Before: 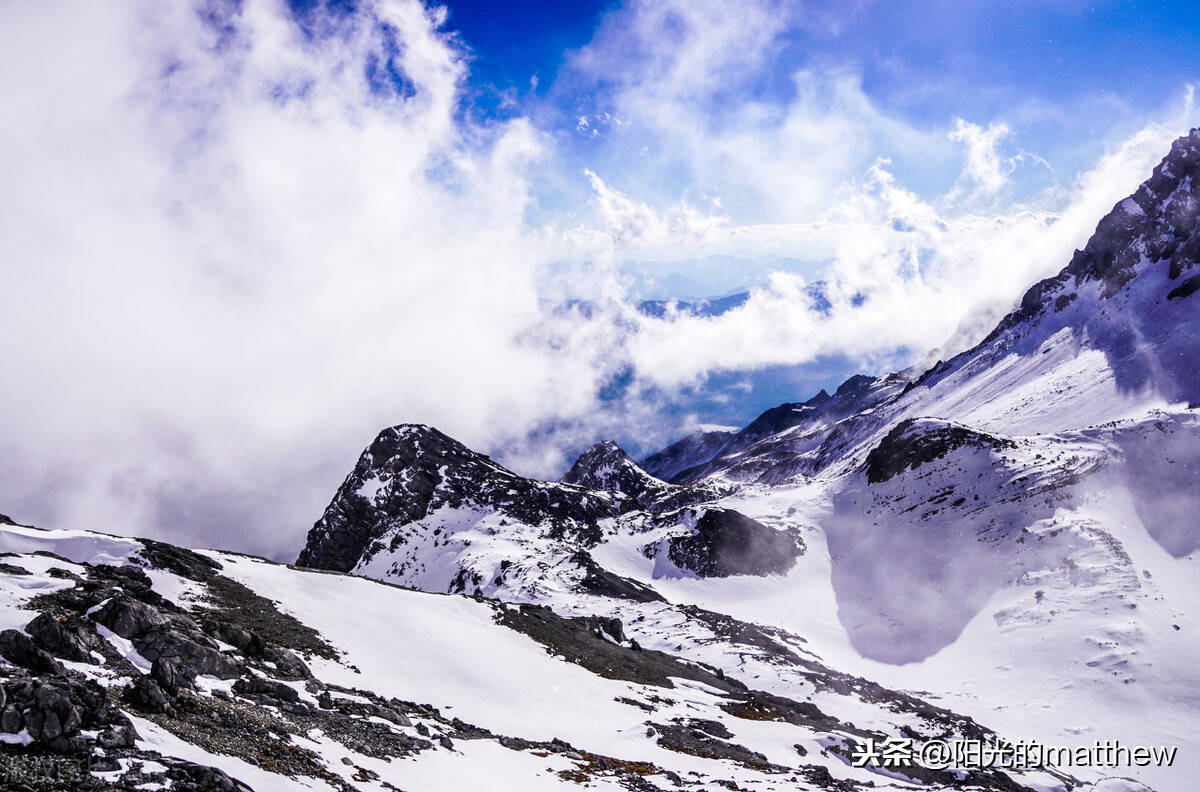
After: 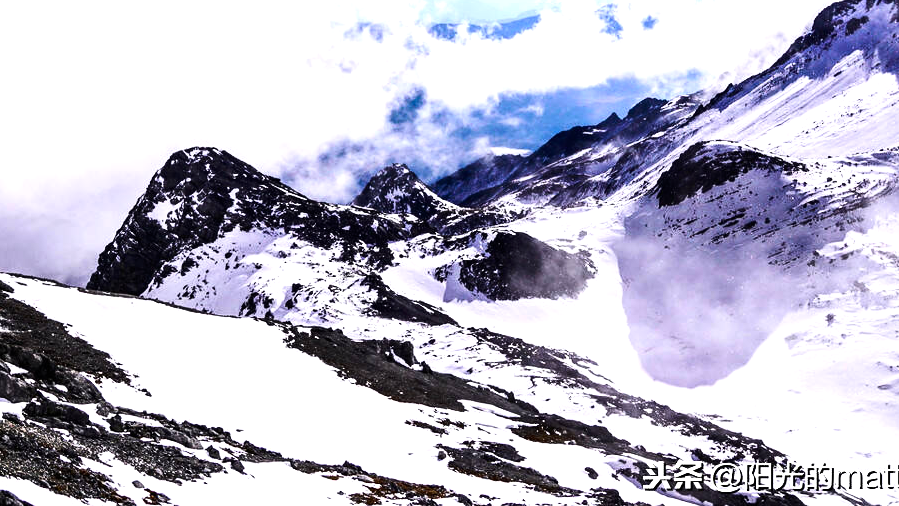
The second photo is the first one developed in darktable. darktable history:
exposure: compensate highlight preservation false
contrast brightness saturation: contrast 0.147, brightness -0.01, saturation 0.096
crop and rotate: left 17.446%, top 35.087%, right 7.589%, bottom 0.951%
tone equalizer: -8 EV -0.734 EV, -7 EV -0.729 EV, -6 EV -0.578 EV, -5 EV -0.398 EV, -3 EV 0.381 EV, -2 EV 0.6 EV, -1 EV 0.687 EV, +0 EV 0.722 EV, edges refinement/feathering 500, mask exposure compensation -1.57 EV, preserve details no
